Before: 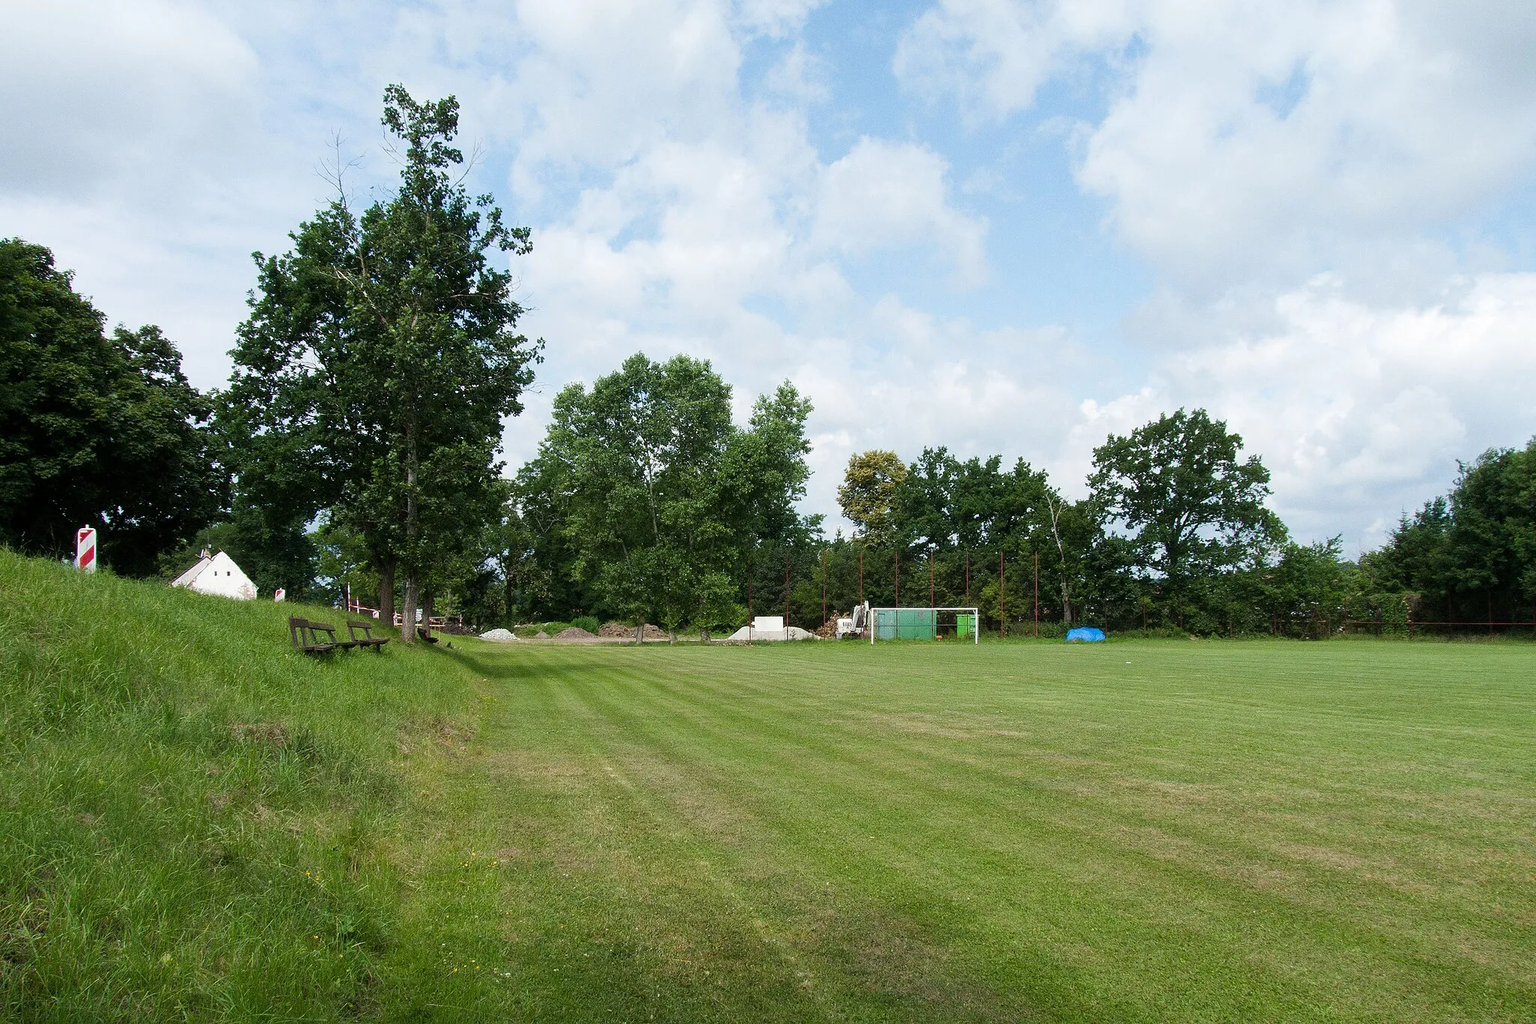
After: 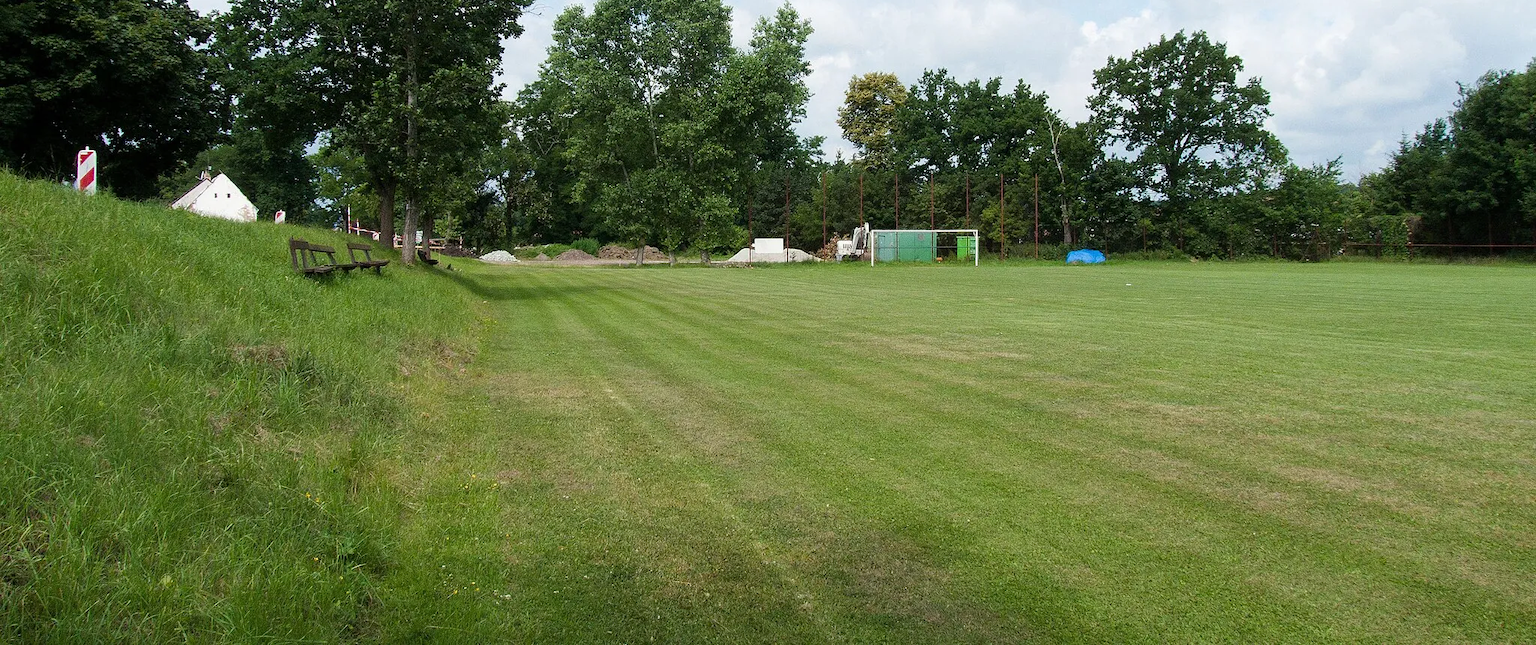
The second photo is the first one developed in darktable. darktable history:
crop and rotate: top 36.976%
